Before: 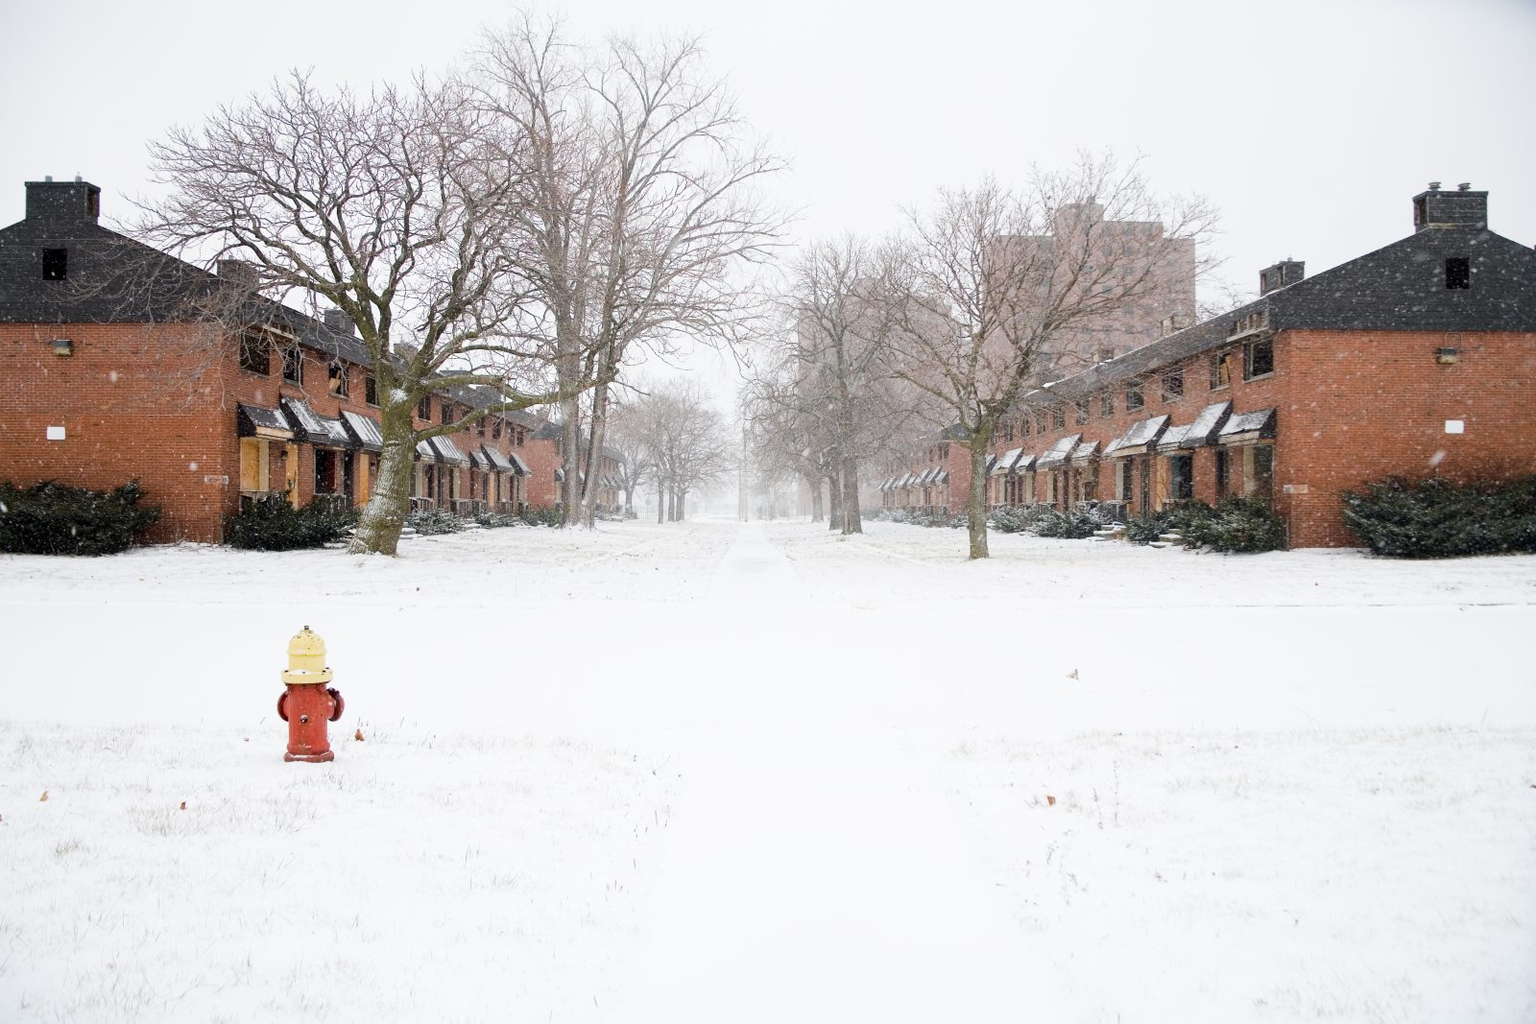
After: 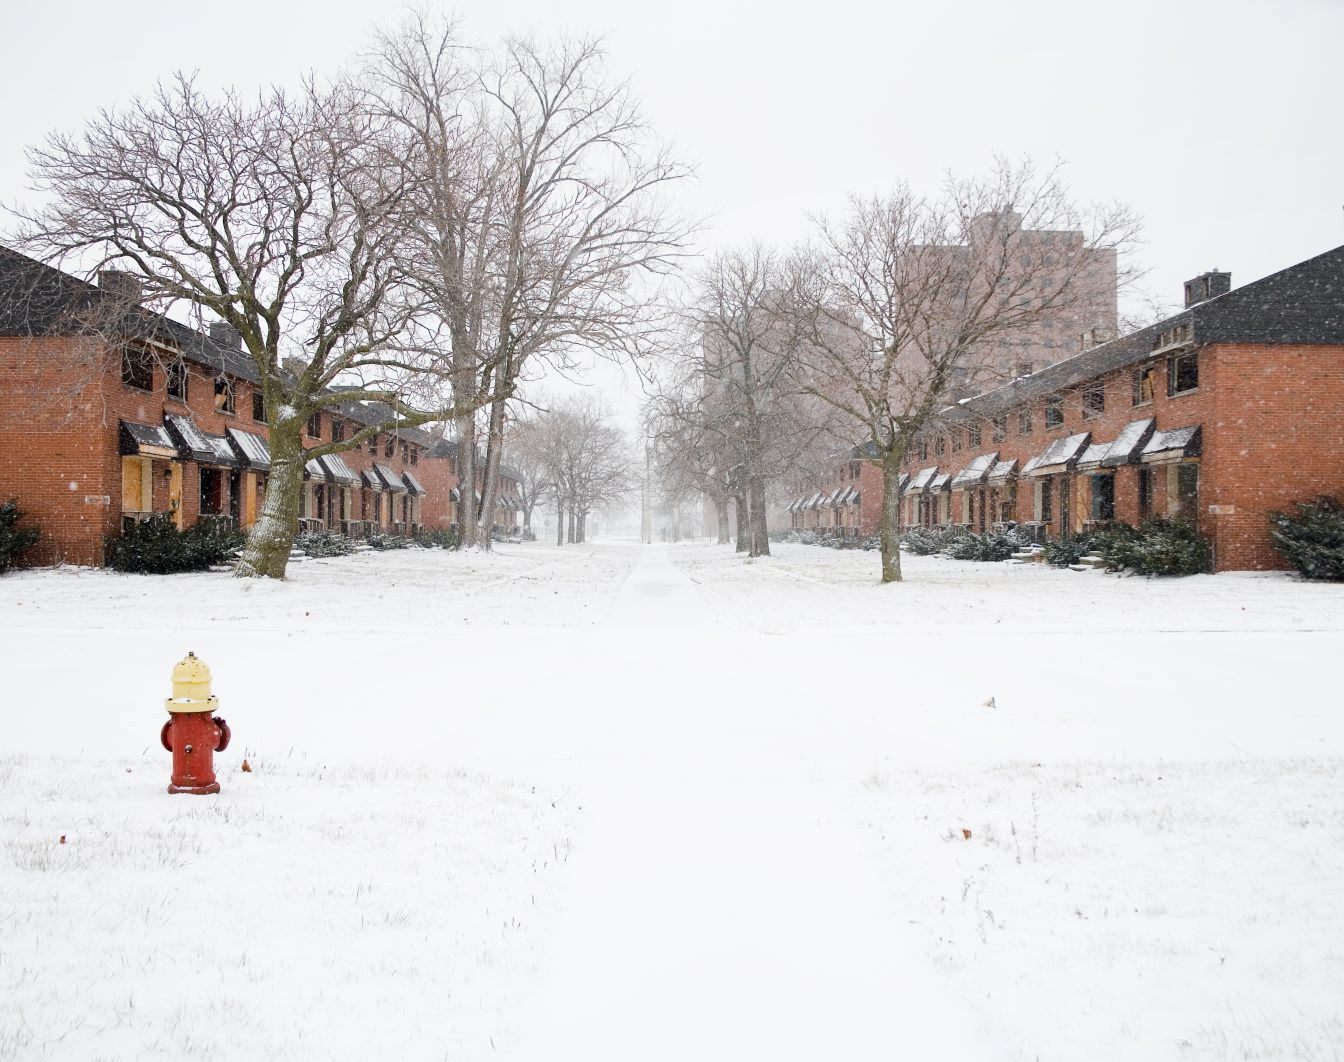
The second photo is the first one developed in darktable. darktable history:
shadows and highlights: shadows 37.27, highlights -28.18, soften with gaussian
crop: left 8.026%, right 7.374%
exposure: compensate highlight preservation false
